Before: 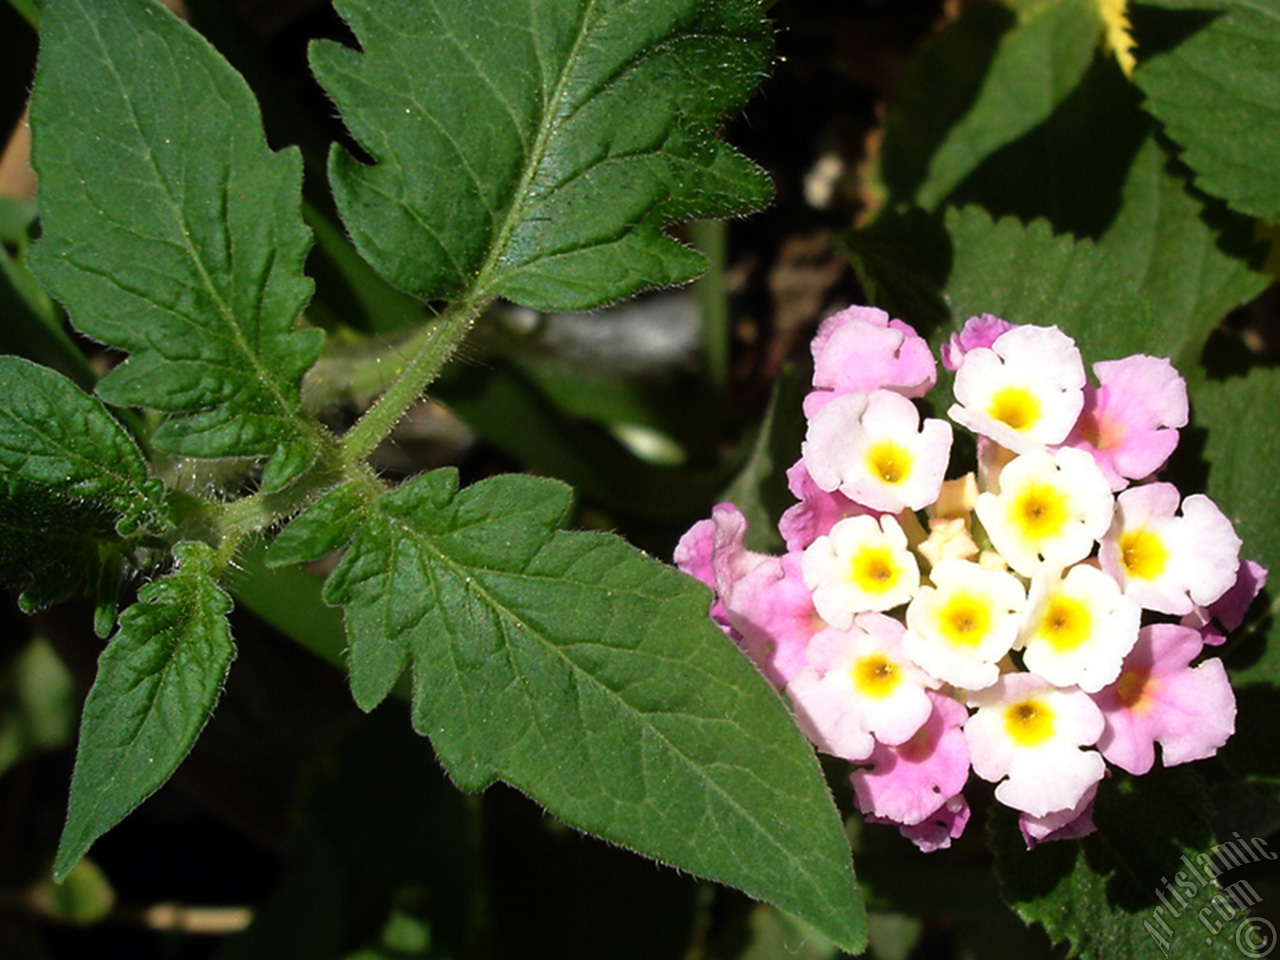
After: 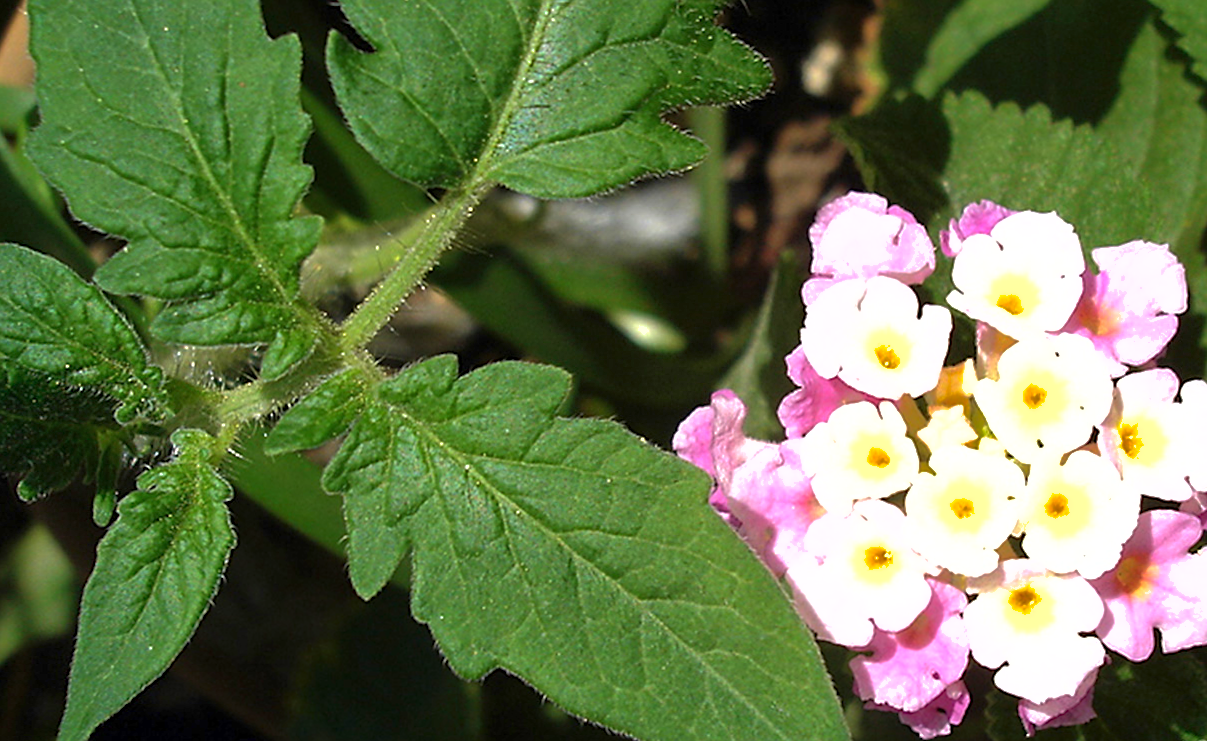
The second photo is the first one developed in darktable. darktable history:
exposure: exposure 0.639 EV, compensate highlight preservation false
shadows and highlights: on, module defaults
crop and rotate: angle 0.098°, top 11.787%, right 5.436%, bottom 10.824%
sharpen: on, module defaults
